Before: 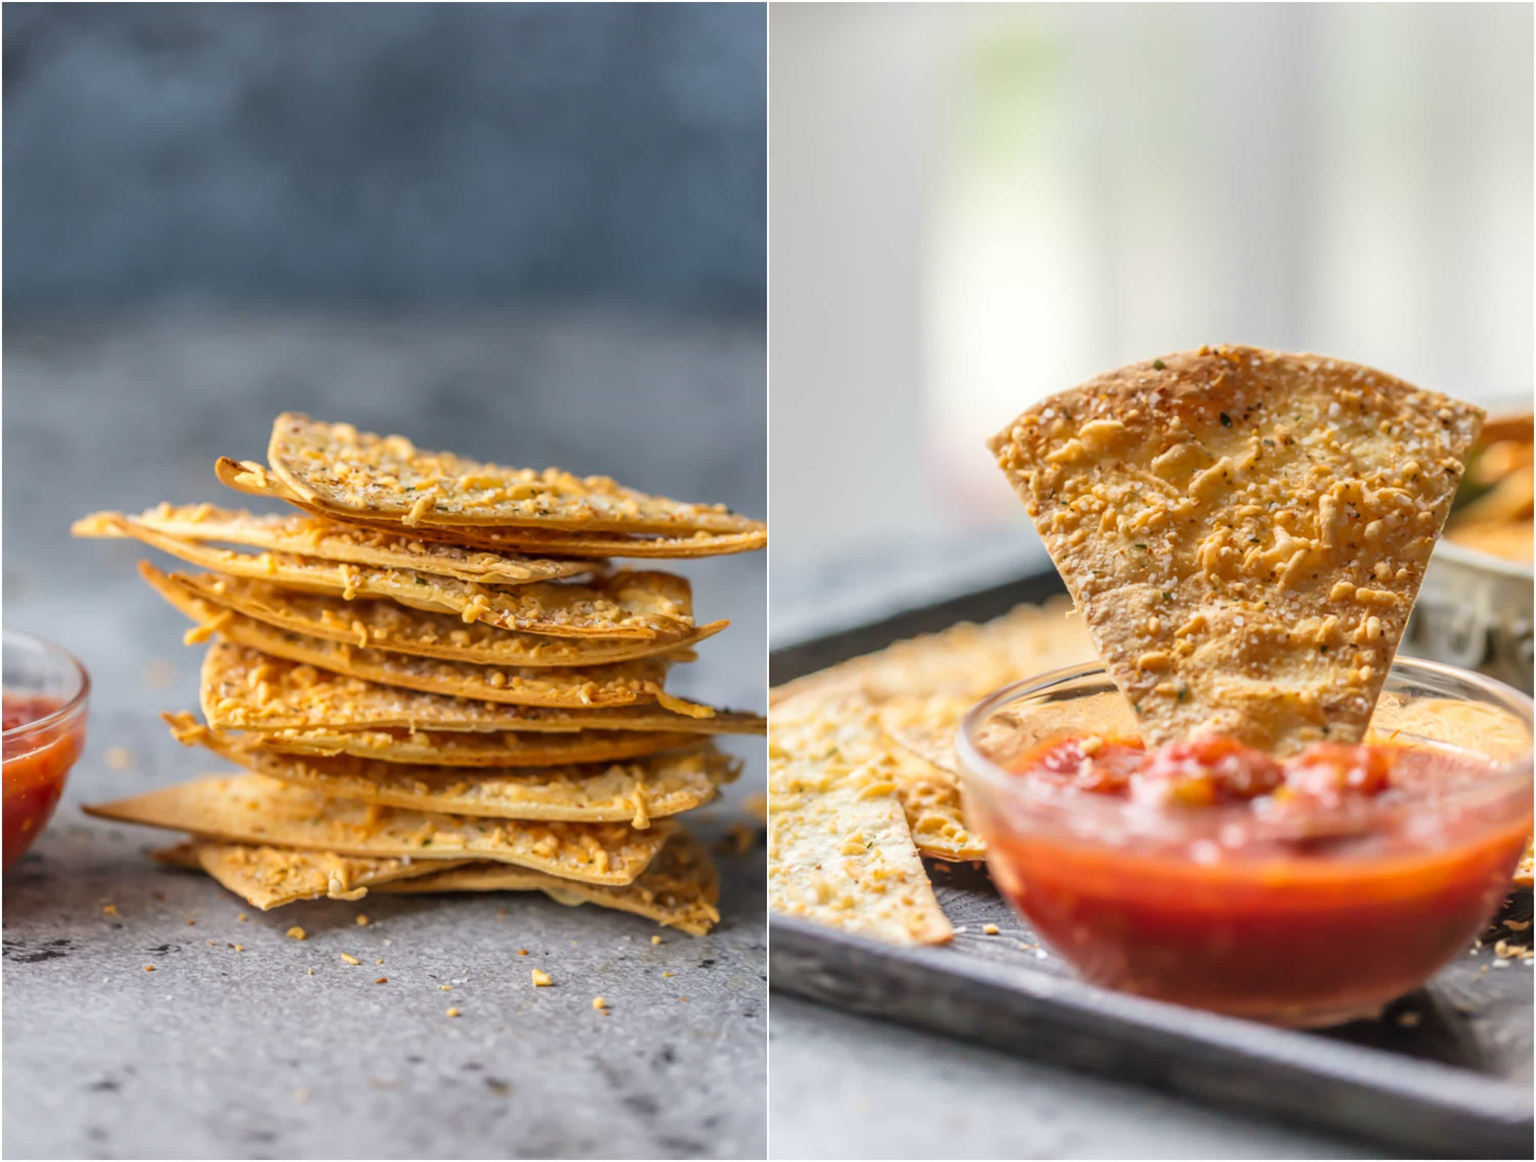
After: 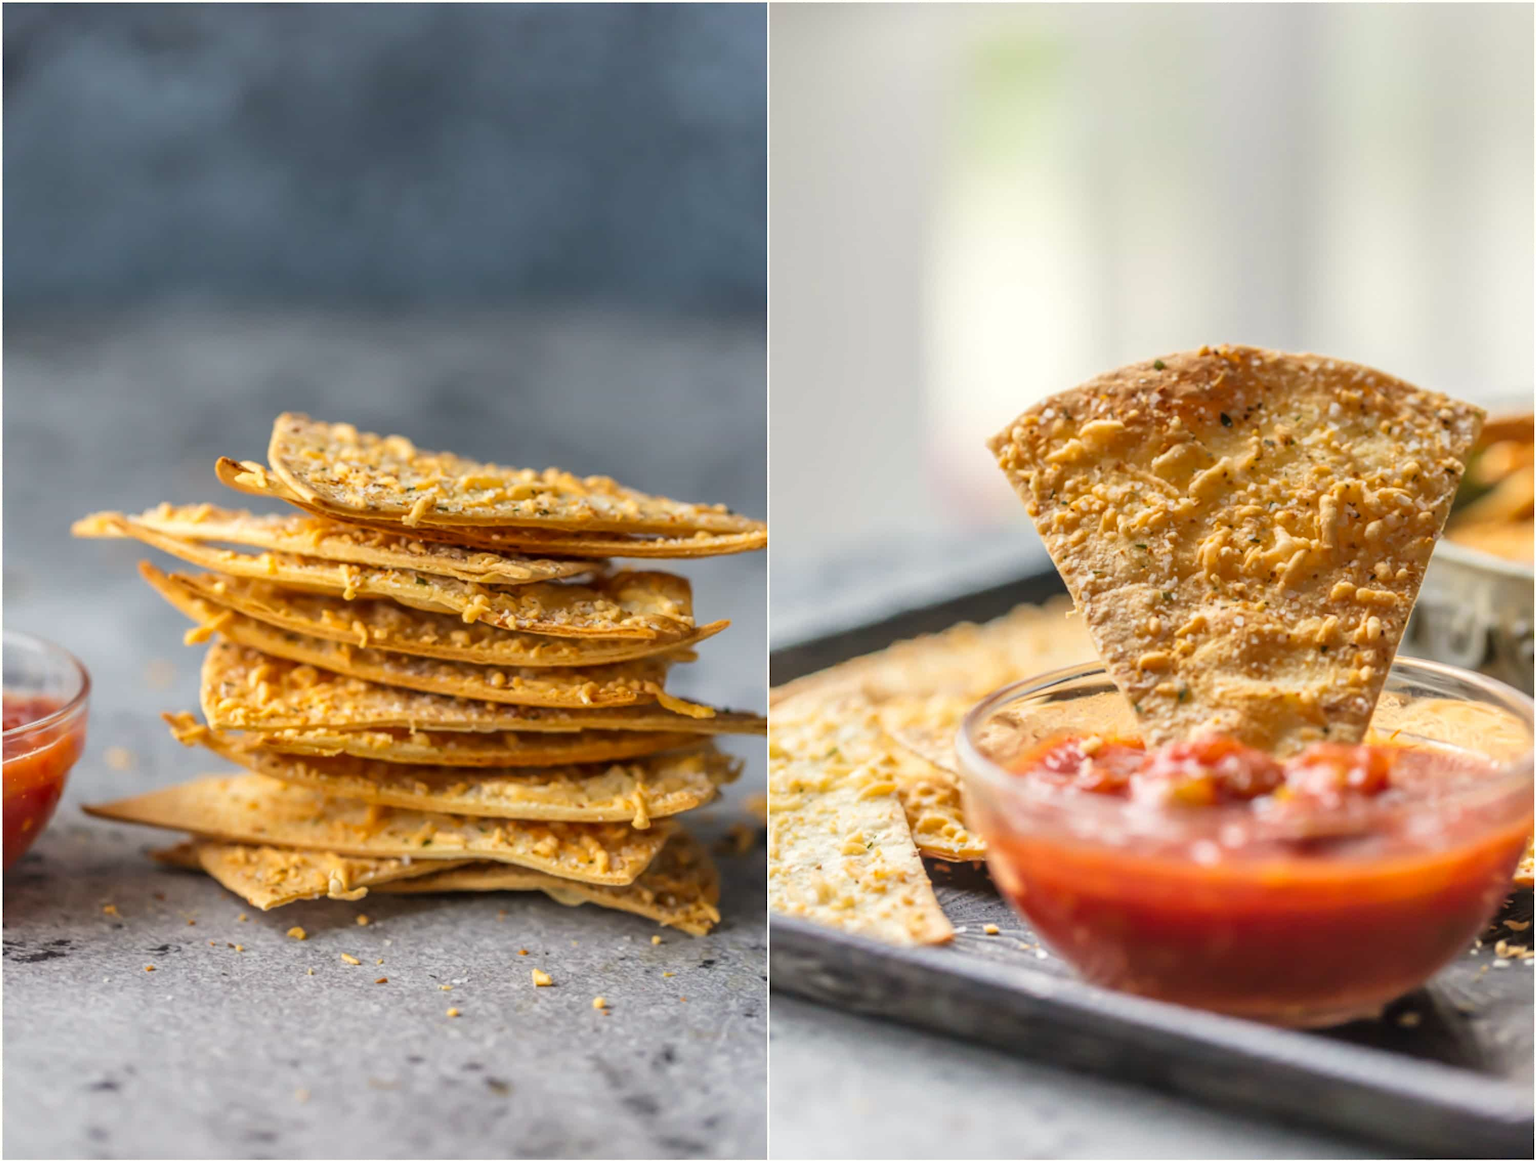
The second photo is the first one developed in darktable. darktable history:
color correction: highlights b* 2.91
